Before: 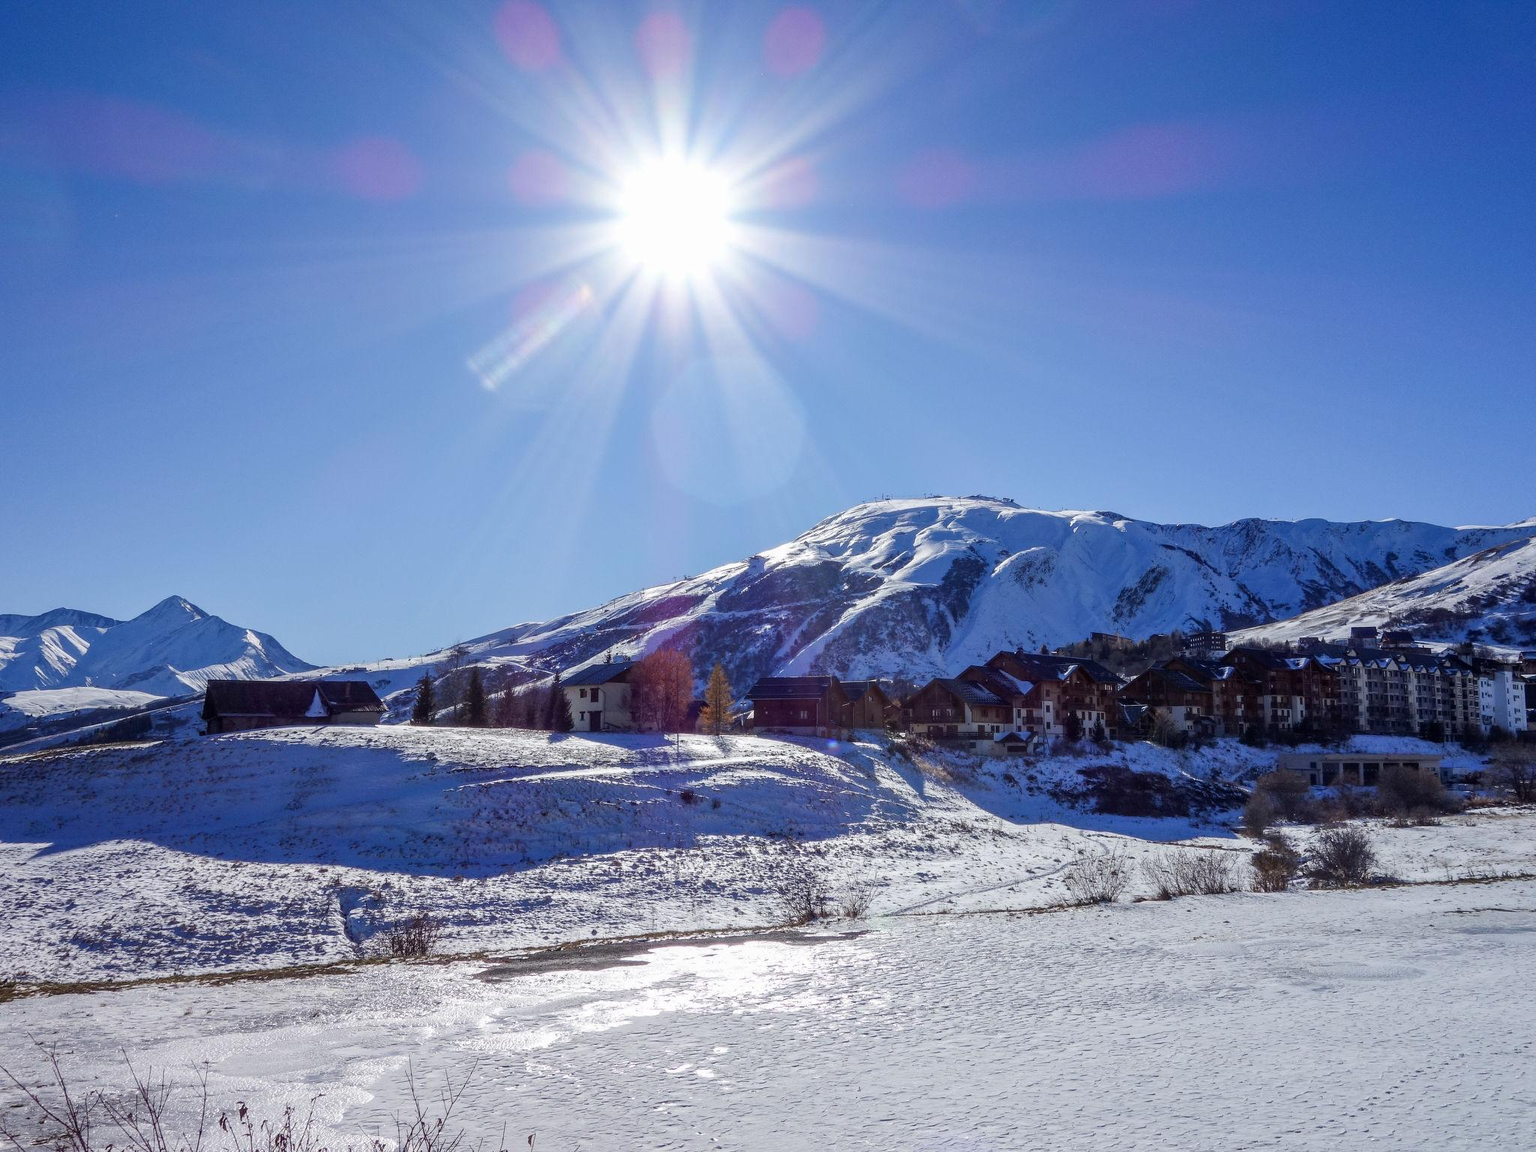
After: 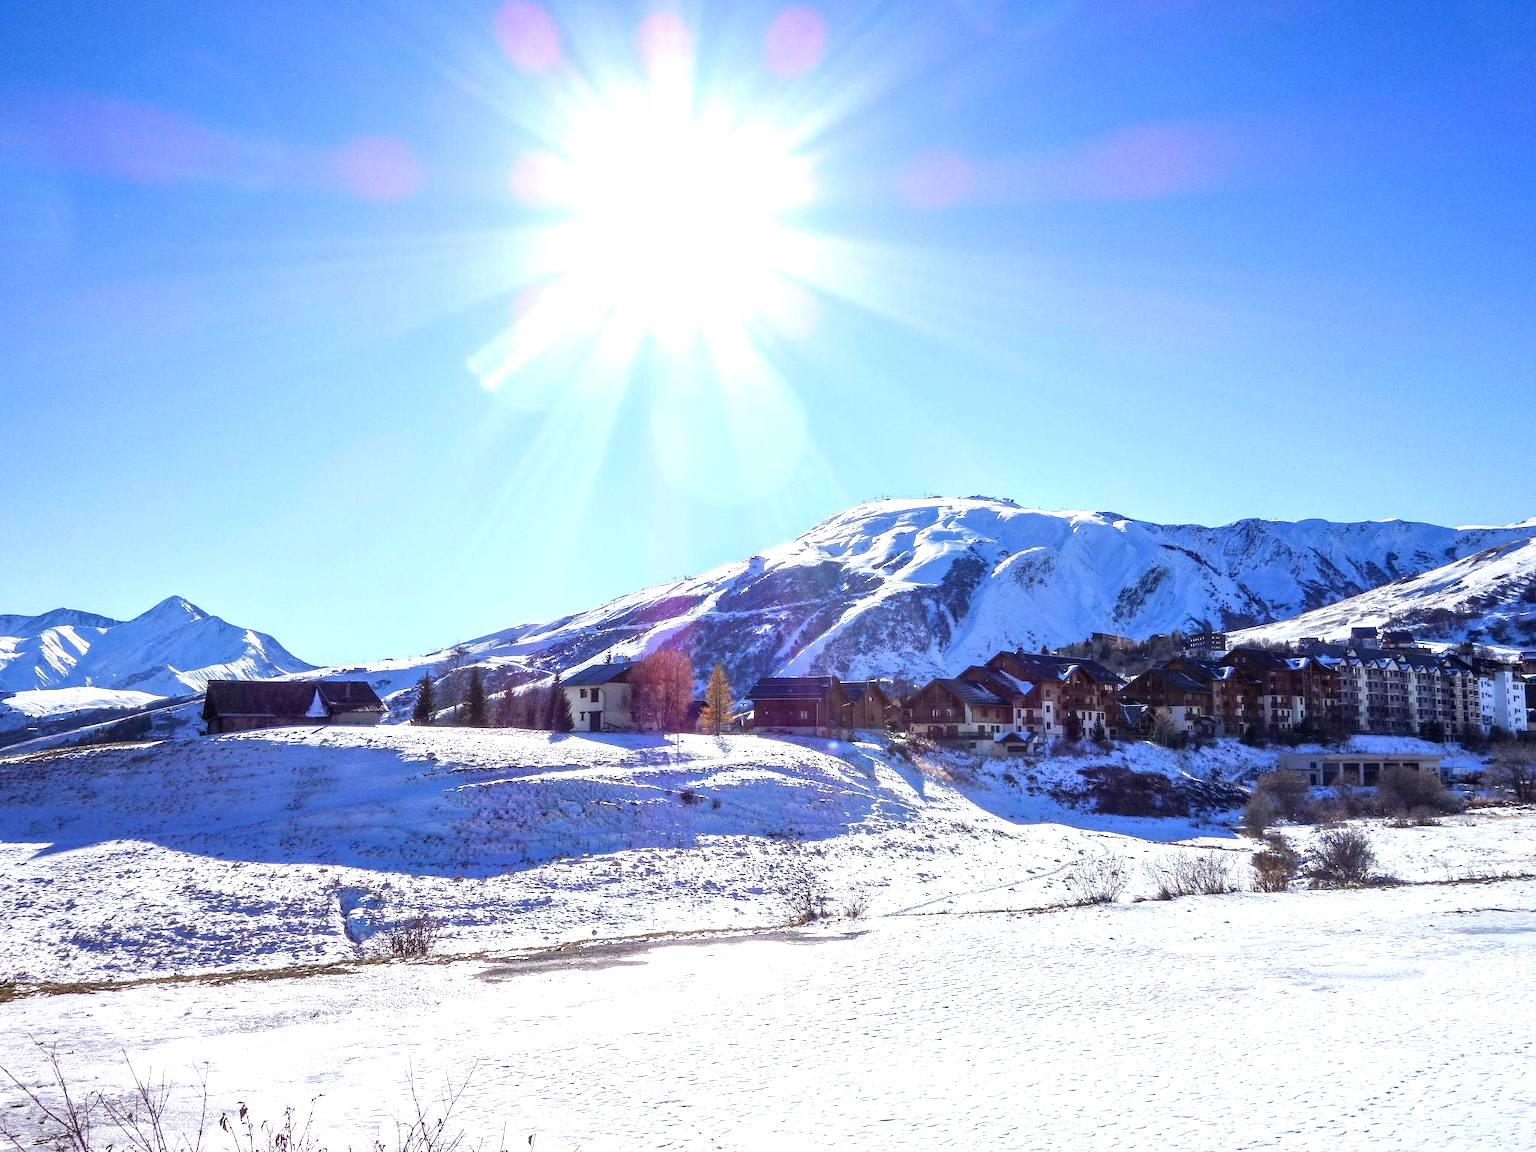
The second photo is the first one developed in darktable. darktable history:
exposure: black level correction 0, exposure 1.2 EV, compensate highlight preservation false
tone equalizer: on, module defaults
